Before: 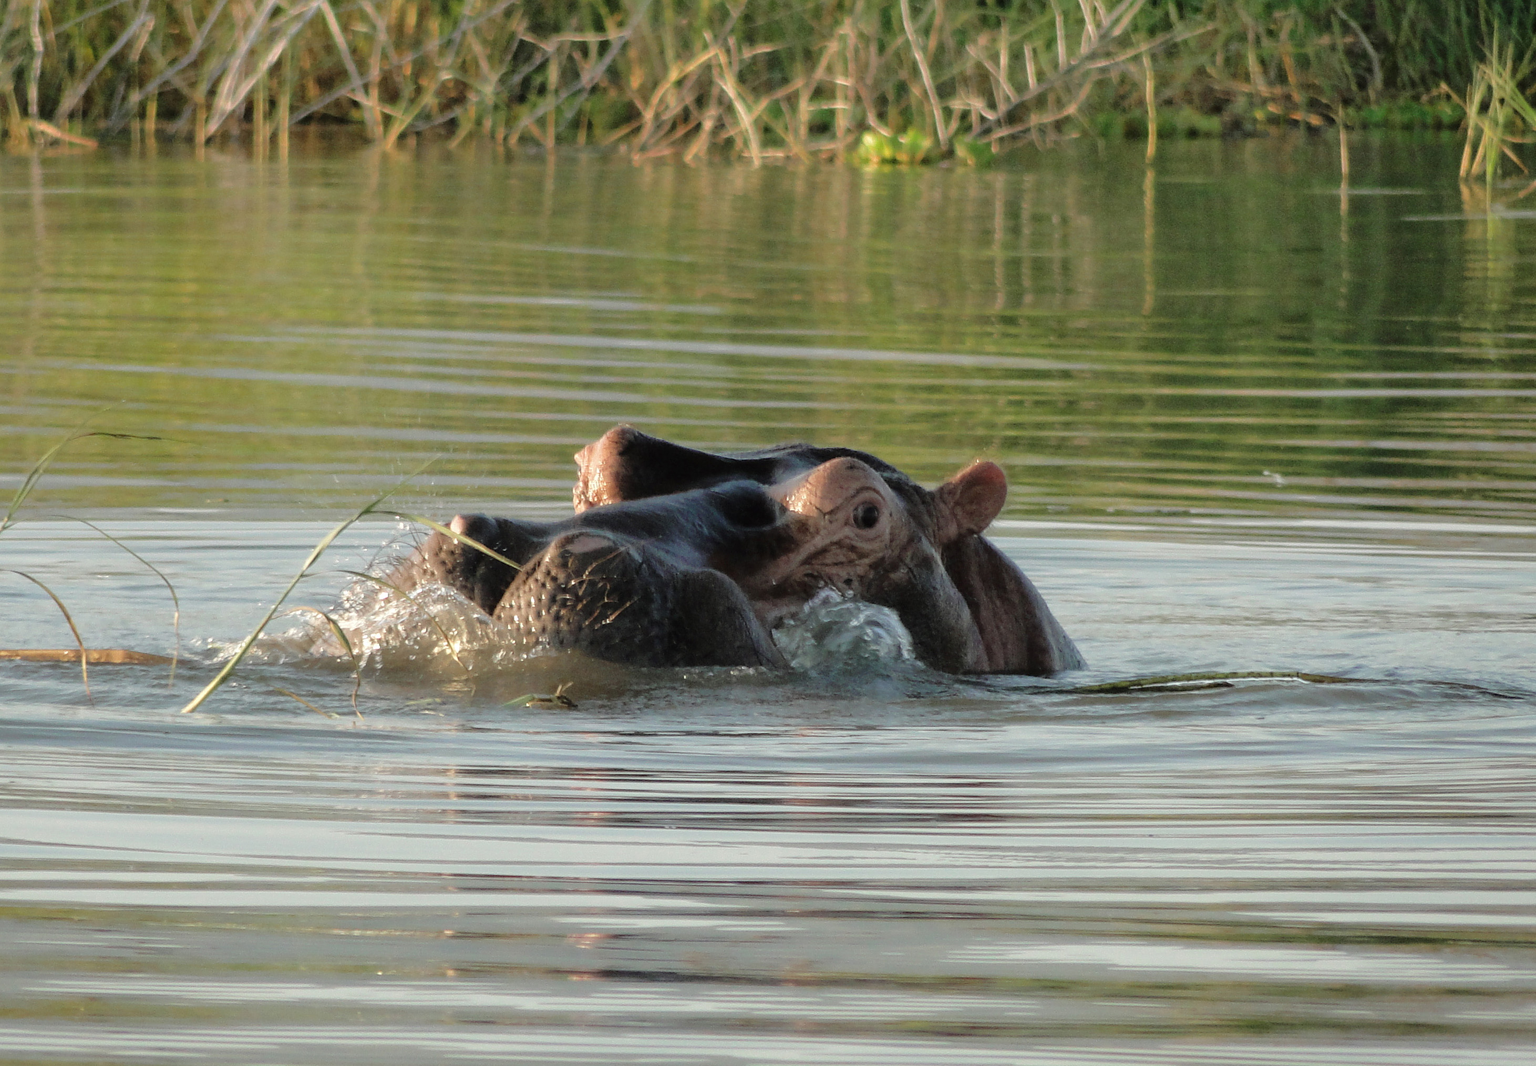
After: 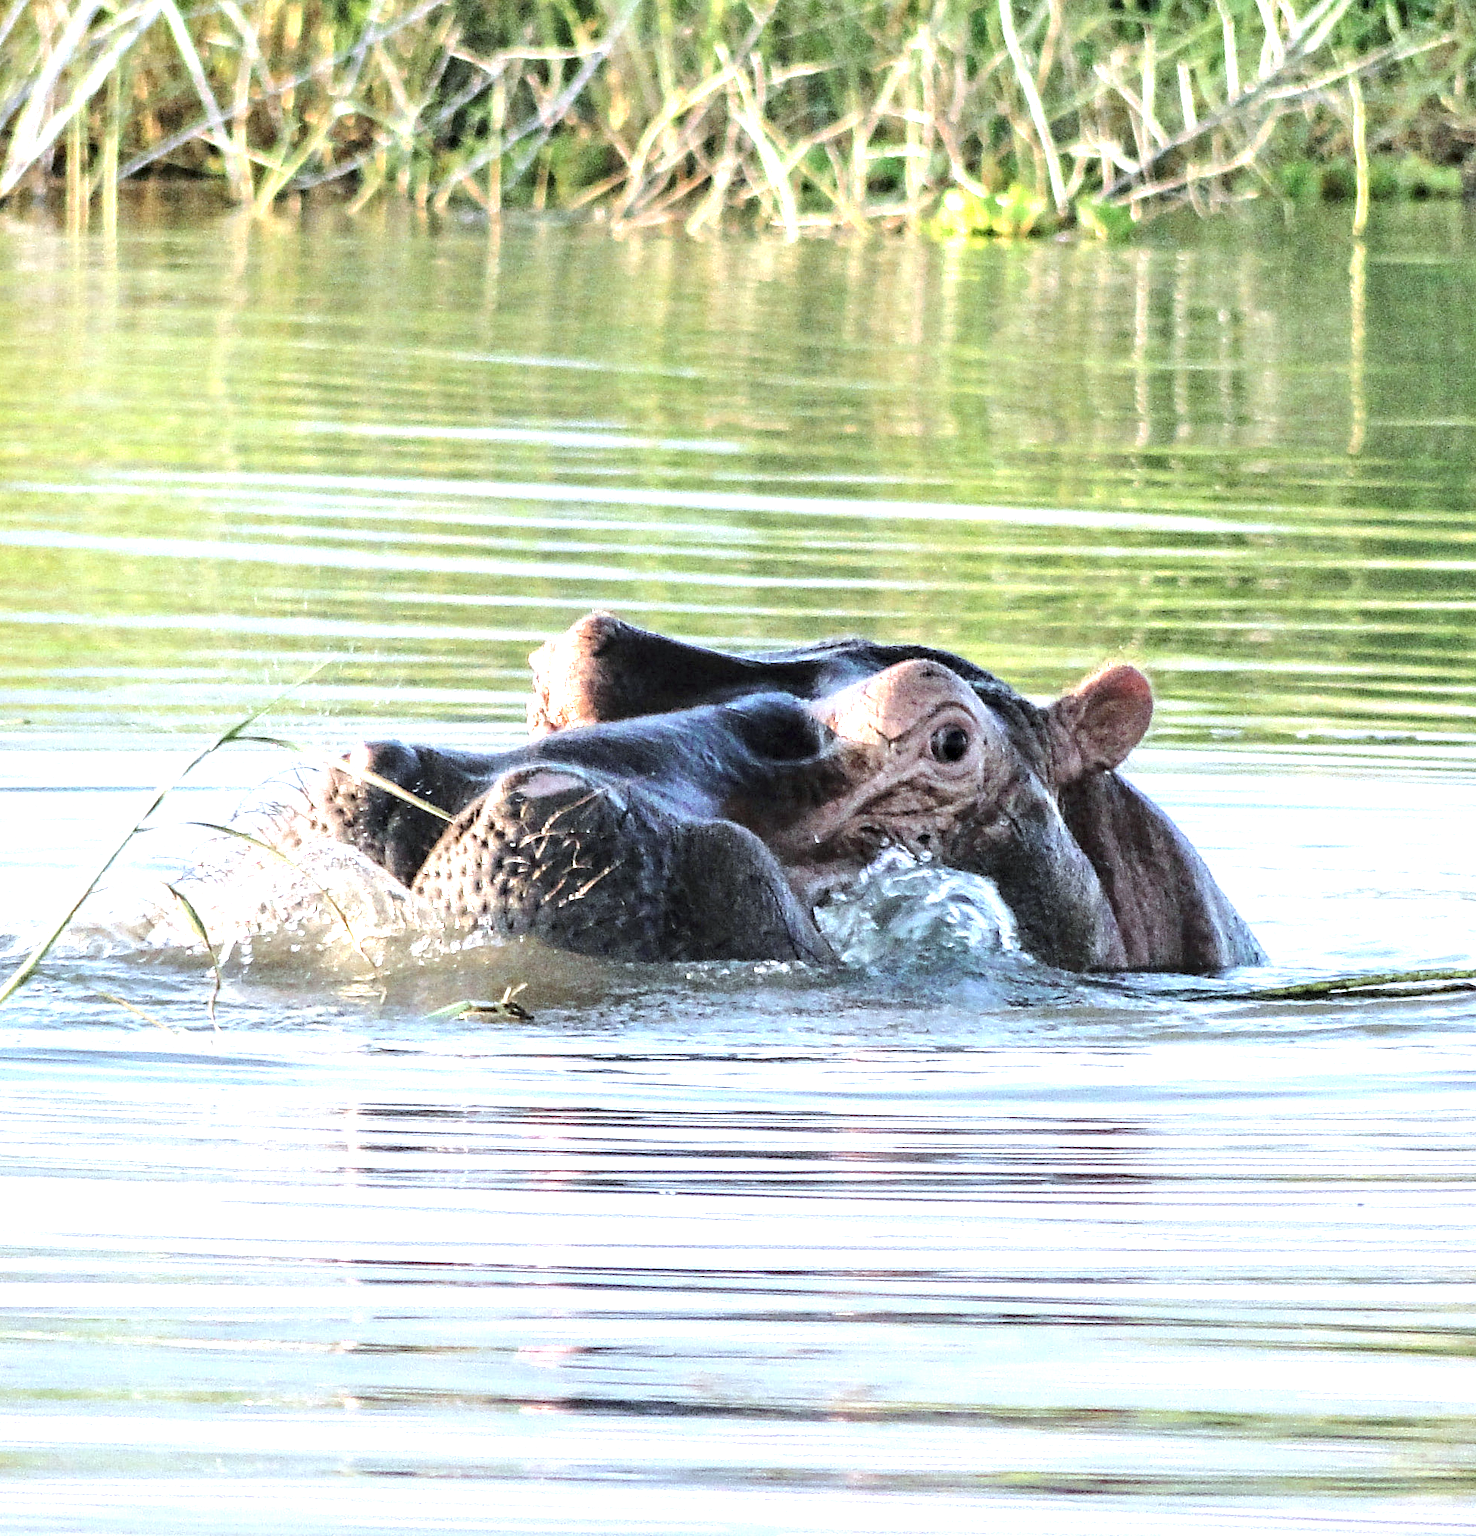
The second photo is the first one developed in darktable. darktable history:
white balance: red 0.948, green 1.02, blue 1.176
crop and rotate: left 13.537%, right 19.796%
contrast equalizer: octaves 7, y [[0.506, 0.531, 0.562, 0.606, 0.638, 0.669], [0.5 ×6], [0.5 ×6], [0 ×6], [0 ×6]]
exposure: black level correction 0, exposure 1.675 EV, compensate exposure bias true, compensate highlight preservation false
